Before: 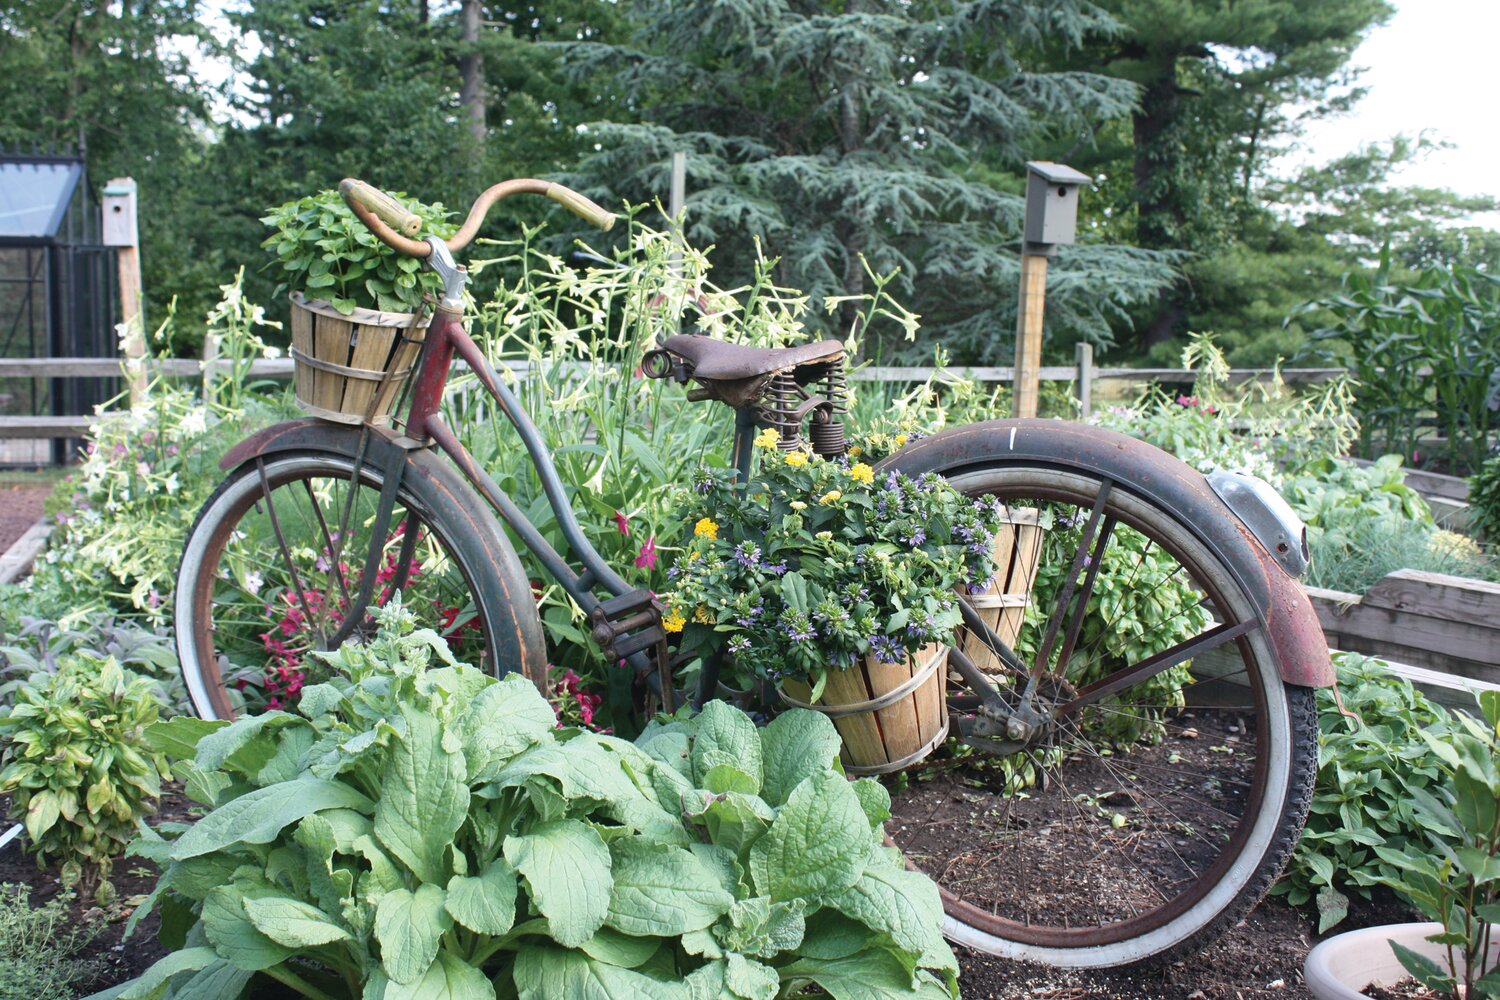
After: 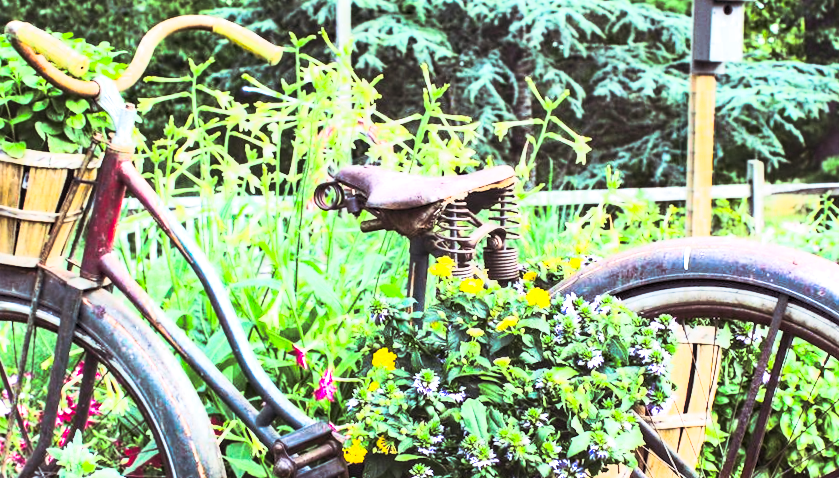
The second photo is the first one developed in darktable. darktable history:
color balance rgb: perceptual saturation grading › global saturation 25%, perceptual brilliance grading › mid-tones 10%, perceptual brilliance grading › shadows 15%, global vibrance 20%
crop: left 20.932%, top 15.471%, right 21.848%, bottom 34.081%
contrast brightness saturation: contrast 0.83, brightness 0.59, saturation 0.59
haze removal: compatibility mode true, adaptive false
rotate and perspective: rotation -2°, crop left 0.022, crop right 0.978, crop top 0.049, crop bottom 0.951
split-toning: shadows › saturation 0.24, highlights › hue 54°, highlights › saturation 0.24
local contrast: on, module defaults
